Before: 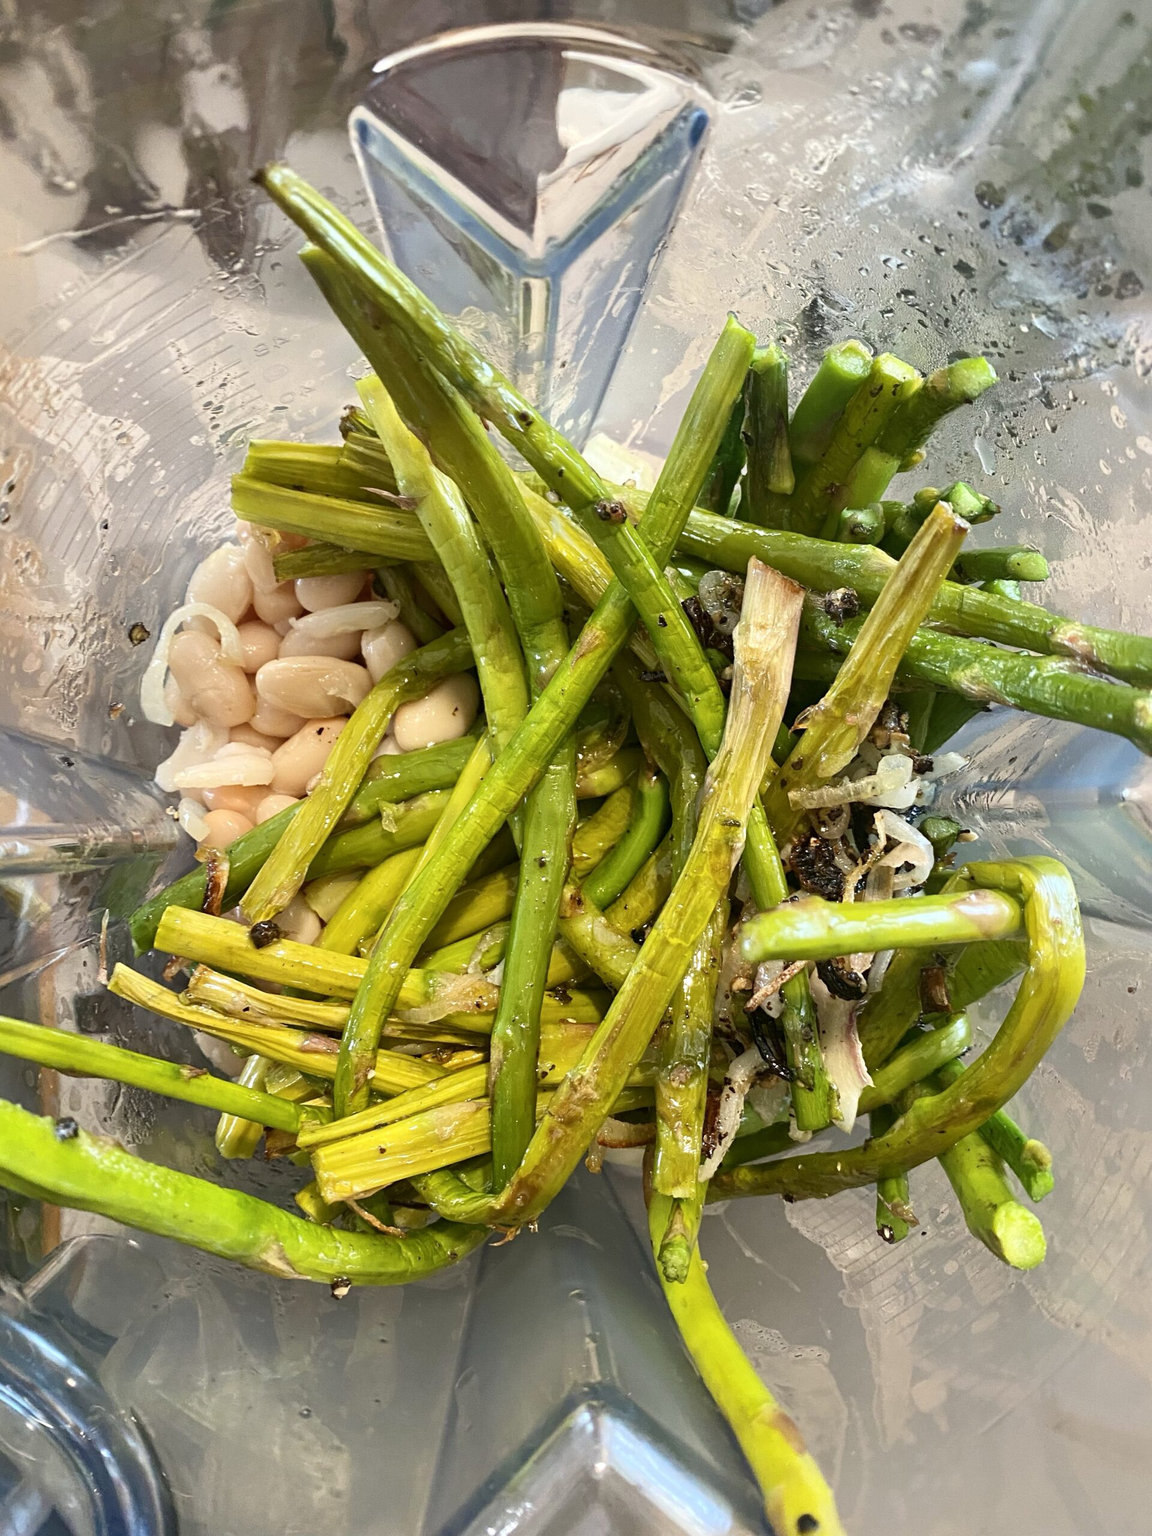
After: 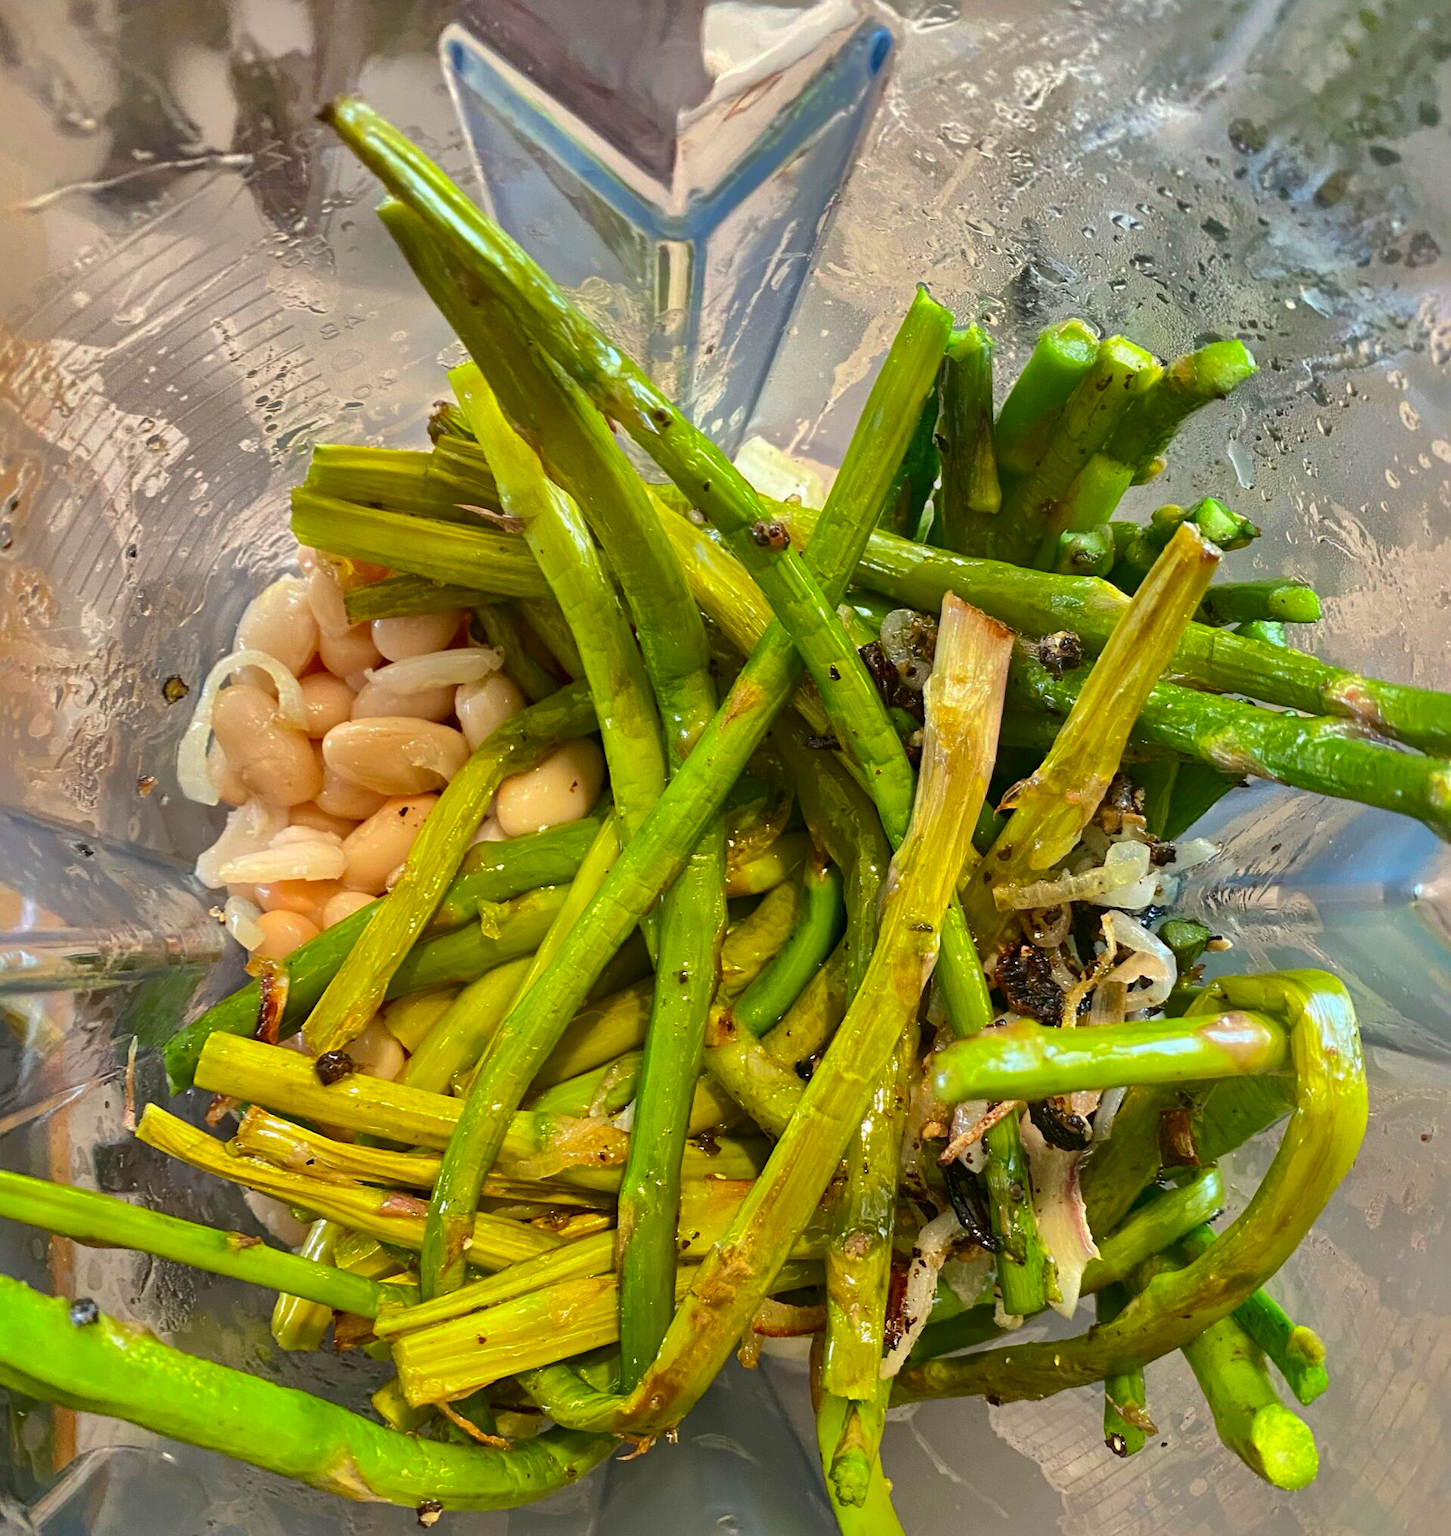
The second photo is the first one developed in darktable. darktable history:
shadows and highlights: shadows 25, highlights -70
contrast brightness saturation: contrast 0.09, saturation 0.28
crop and rotate: top 5.667%, bottom 14.937%
